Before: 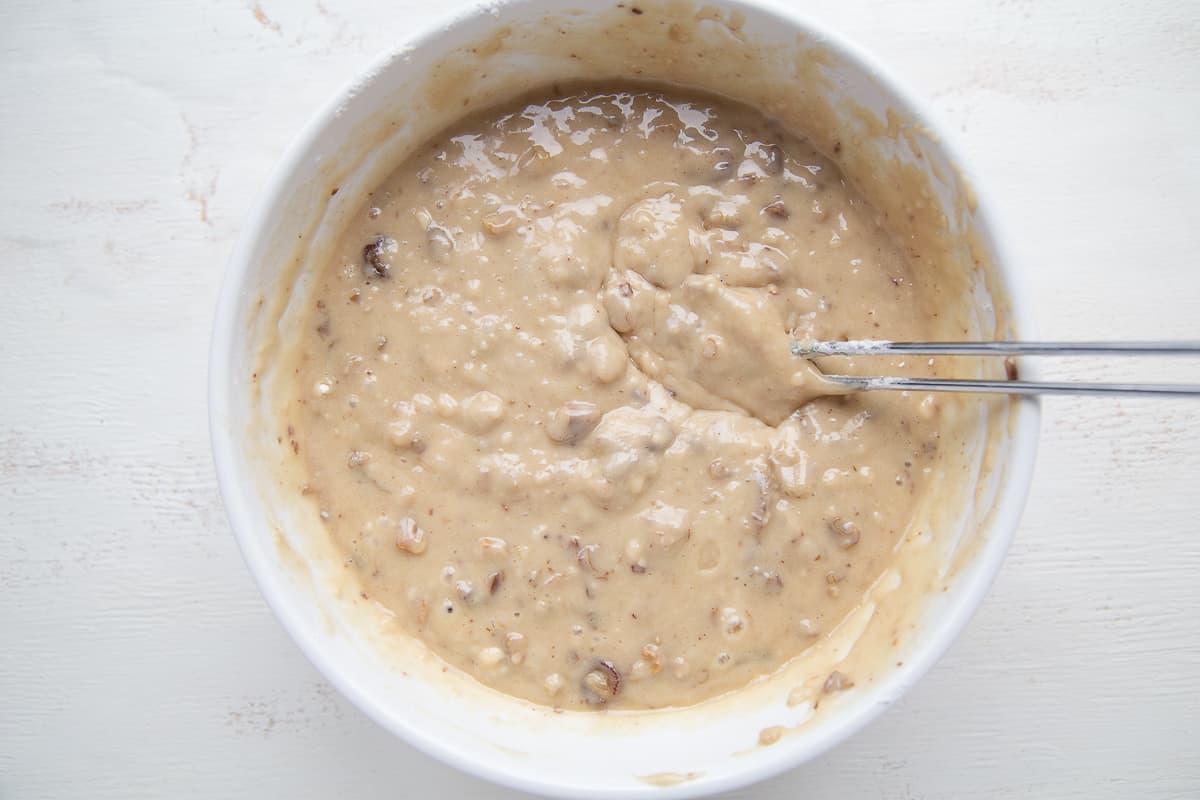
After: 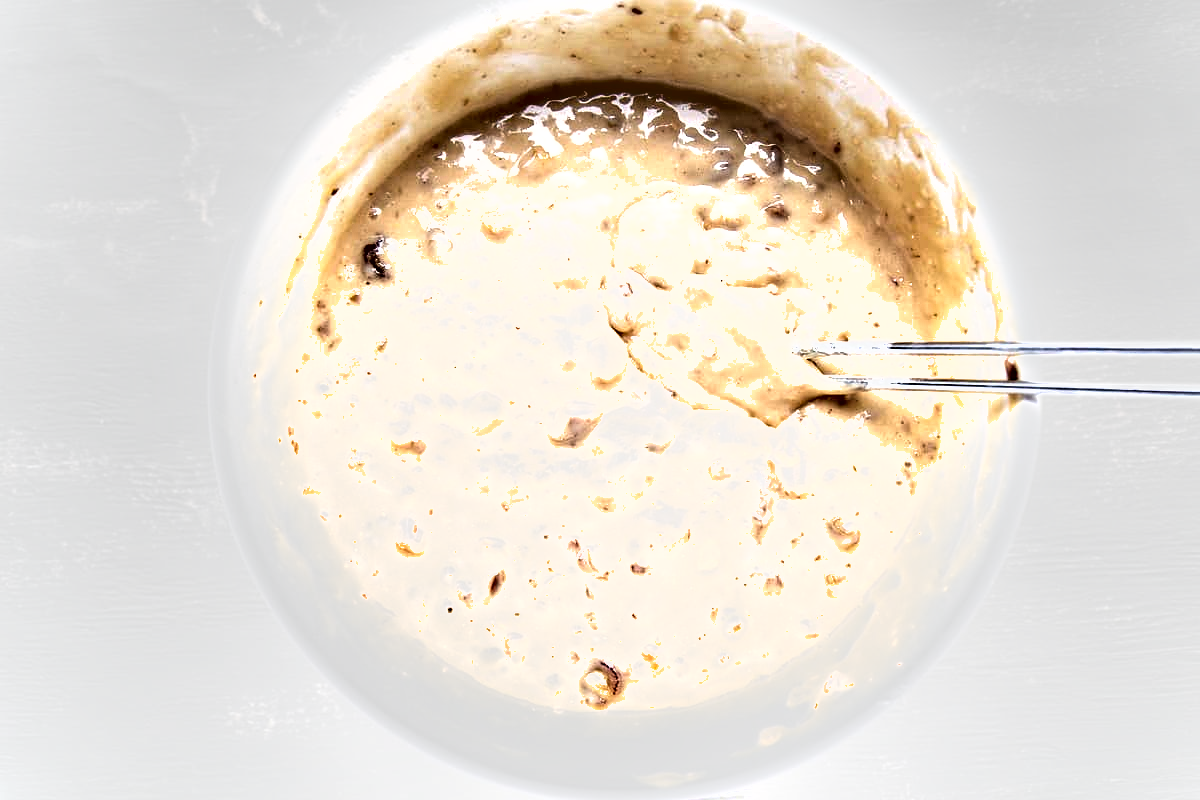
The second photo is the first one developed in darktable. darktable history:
shadows and highlights: soften with gaussian
color balance: lift [1.01, 1, 1, 1], gamma [1.097, 1, 1, 1], gain [0.85, 1, 1, 1]
exposure: black level correction 0, exposure 1.2 EV, compensate highlight preservation false
tone equalizer: -8 EV -0.417 EV, -7 EV -0.389 EV, -6 EV -0.333 EV, -5 EV -0.222 EV, -3 EV 0.222 EV, -2 EV 0.333 EV, -1 EV 0.389 EV, +0 EV 0.417 EV, edges refinement/feathering 500, mask exposure compensation -1.57 EV, preserve details no
